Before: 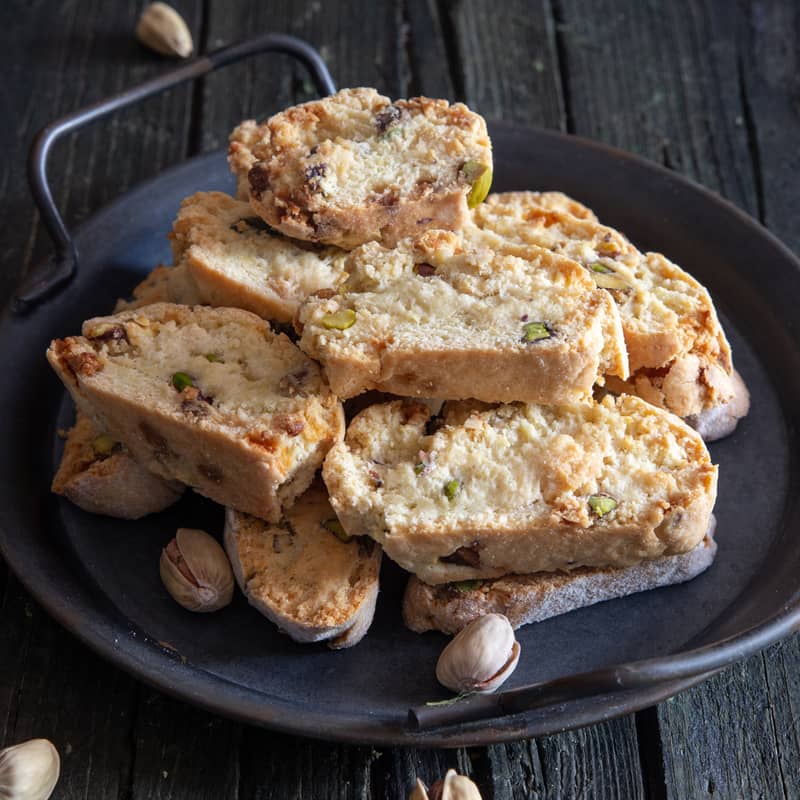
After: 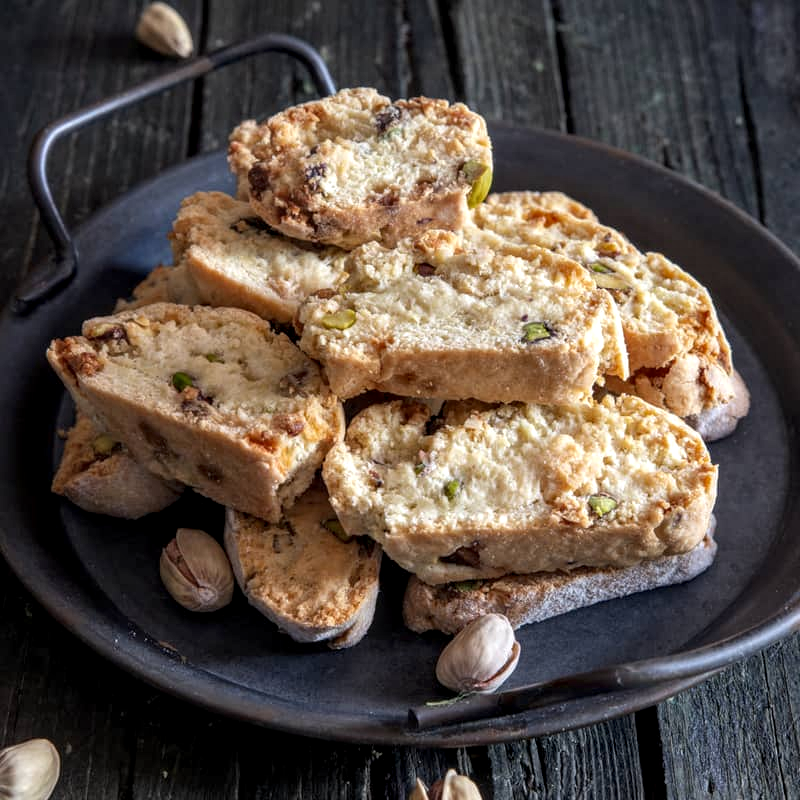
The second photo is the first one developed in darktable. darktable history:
local contrast: highlights 62%, detail 143%, midtone range 0.434
